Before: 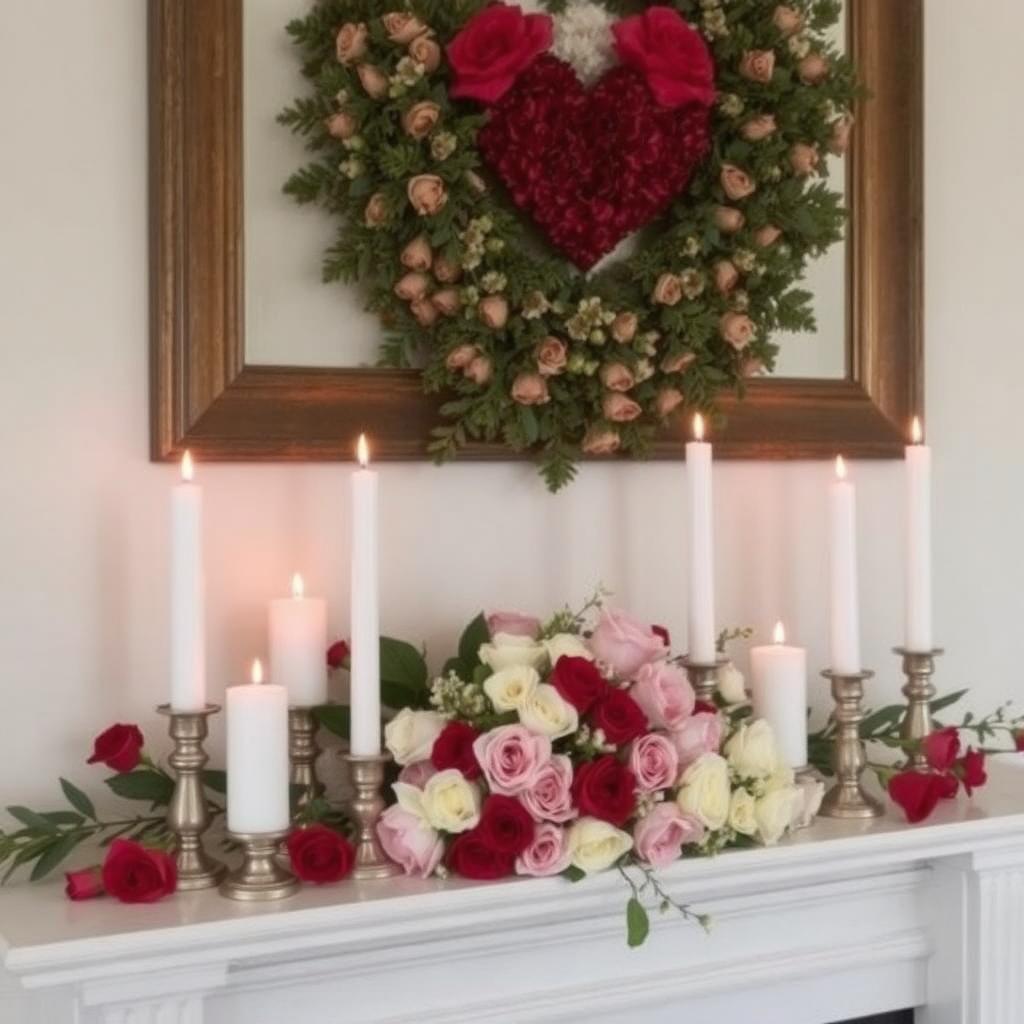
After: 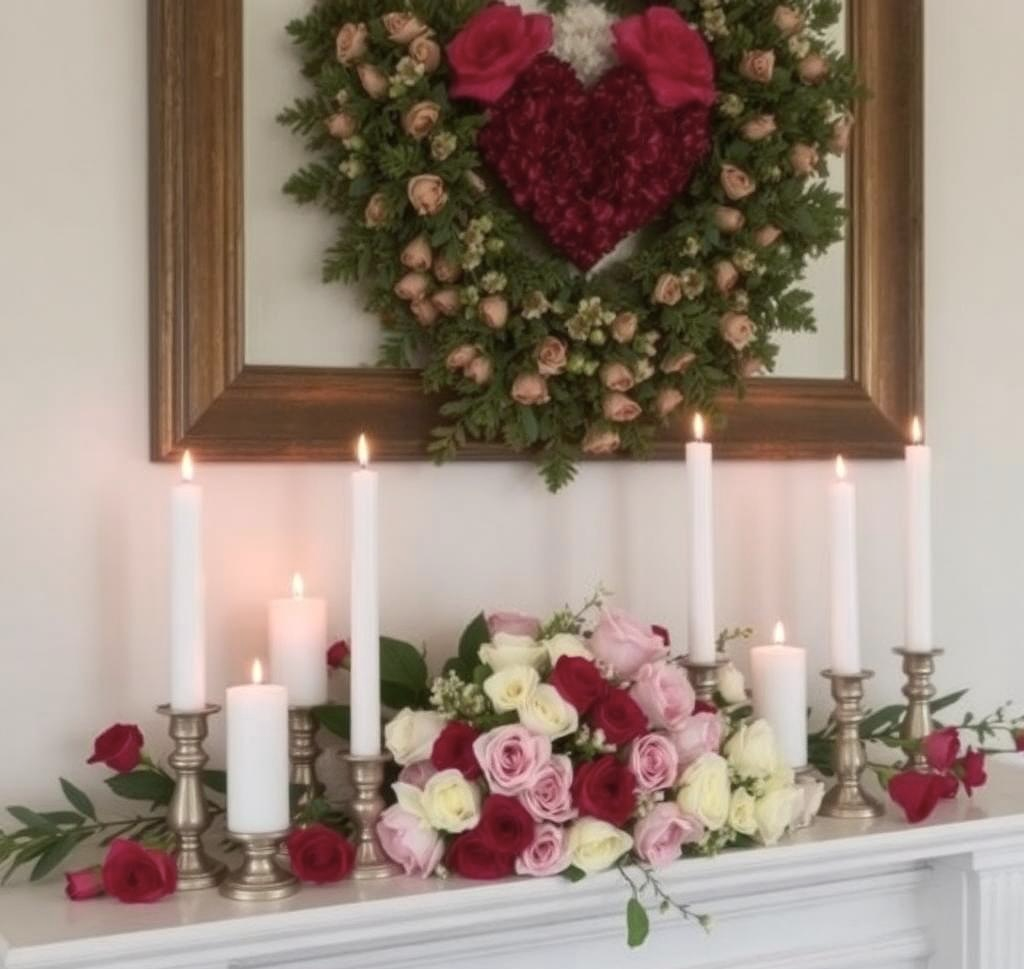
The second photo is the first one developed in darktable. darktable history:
crop and rotate: top 0.005%, bottom 5.279%
color zones: curves: ch0 [(0, 0.299) (0.25, 0.383) (0.456, 0.352) (0.736, 0.571)]; ch1 [(0, 0.63) (0.151, 0.568) (0.254, 0.416) (0.47, 0.558) (0.732, 0.37) (0.909, 0.492)]; ch2 [(0.004, 0.604) (0.158, 0.443) (0.257, 0.403) (0.761, 0.468)], mix -130.73%
contrast brightness saturation: saturation -0.056
